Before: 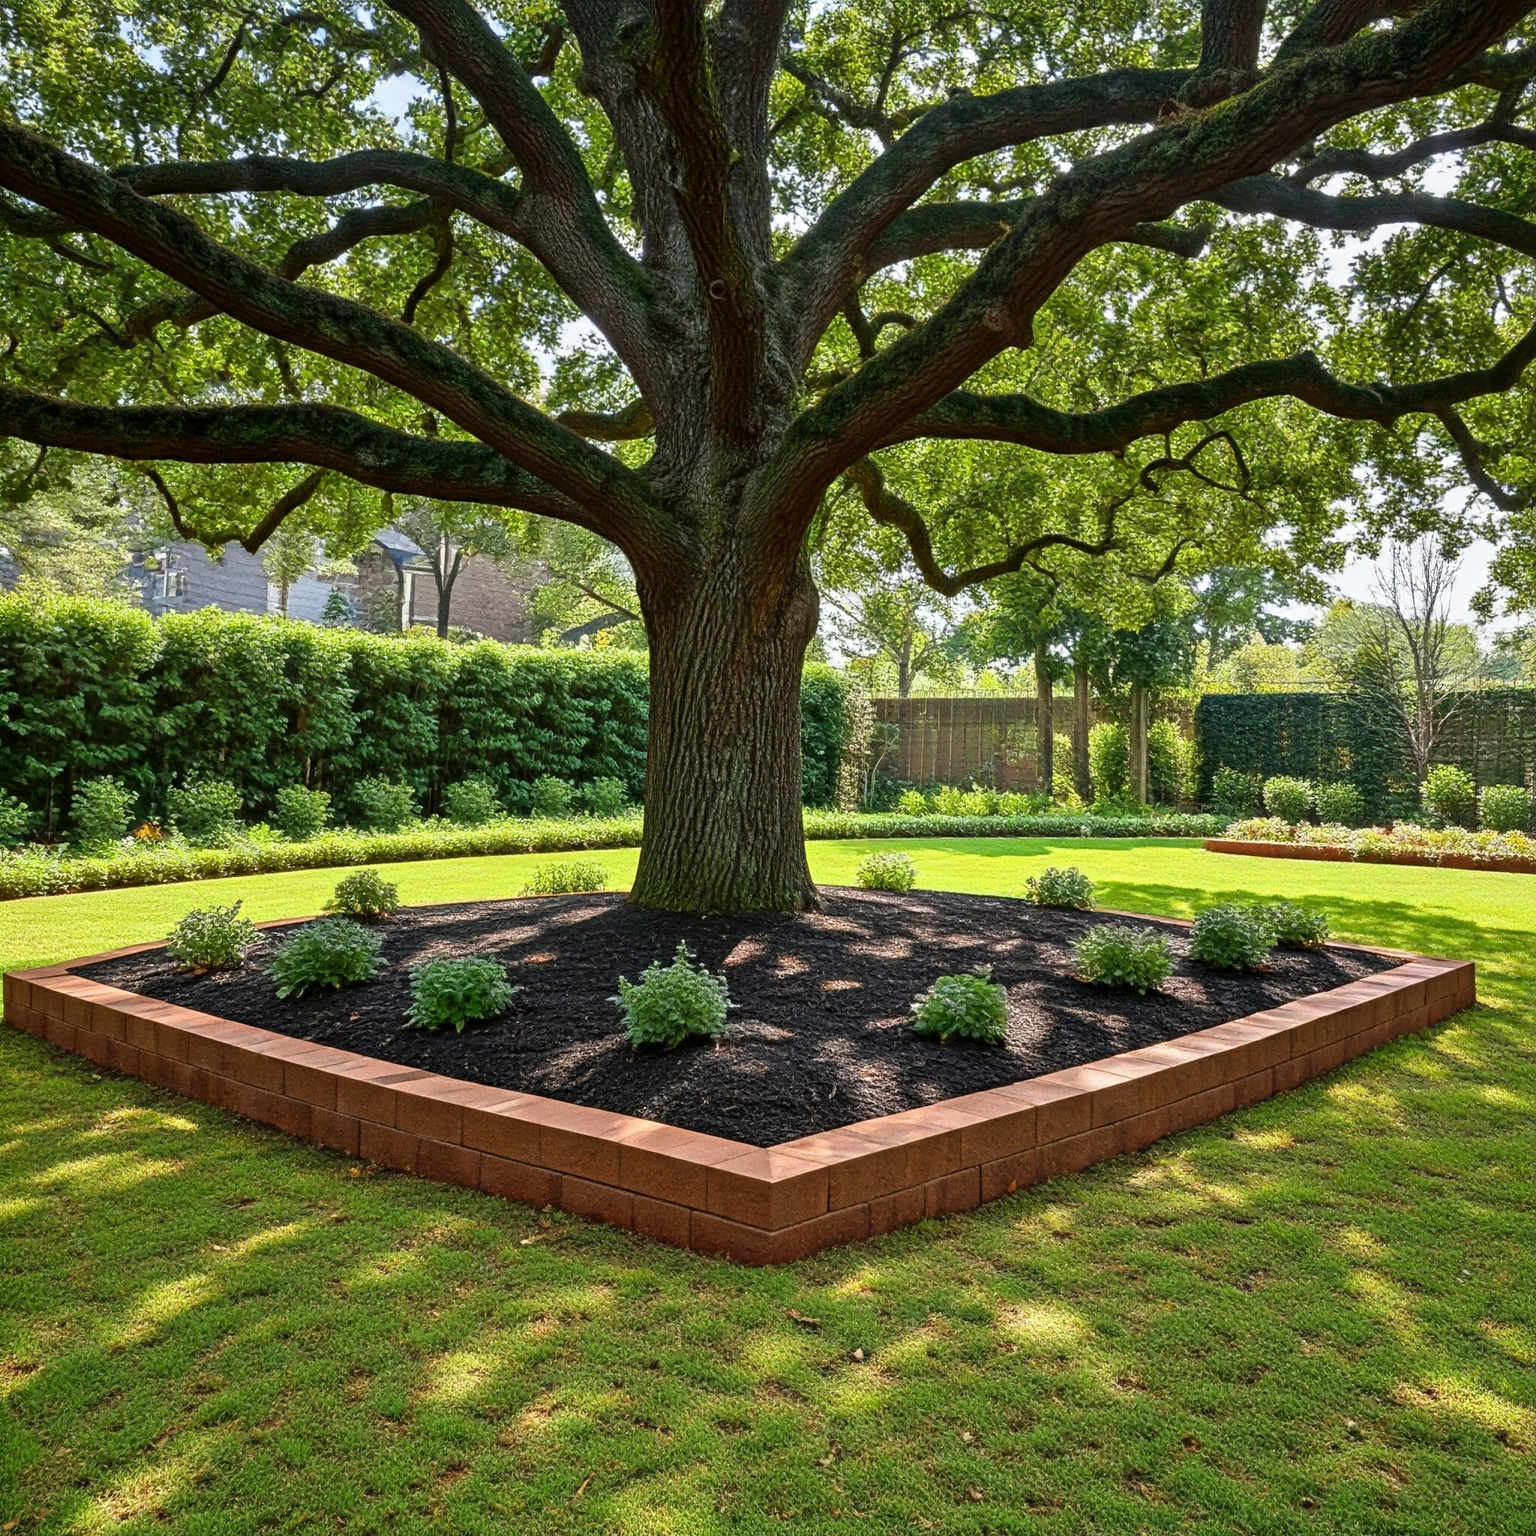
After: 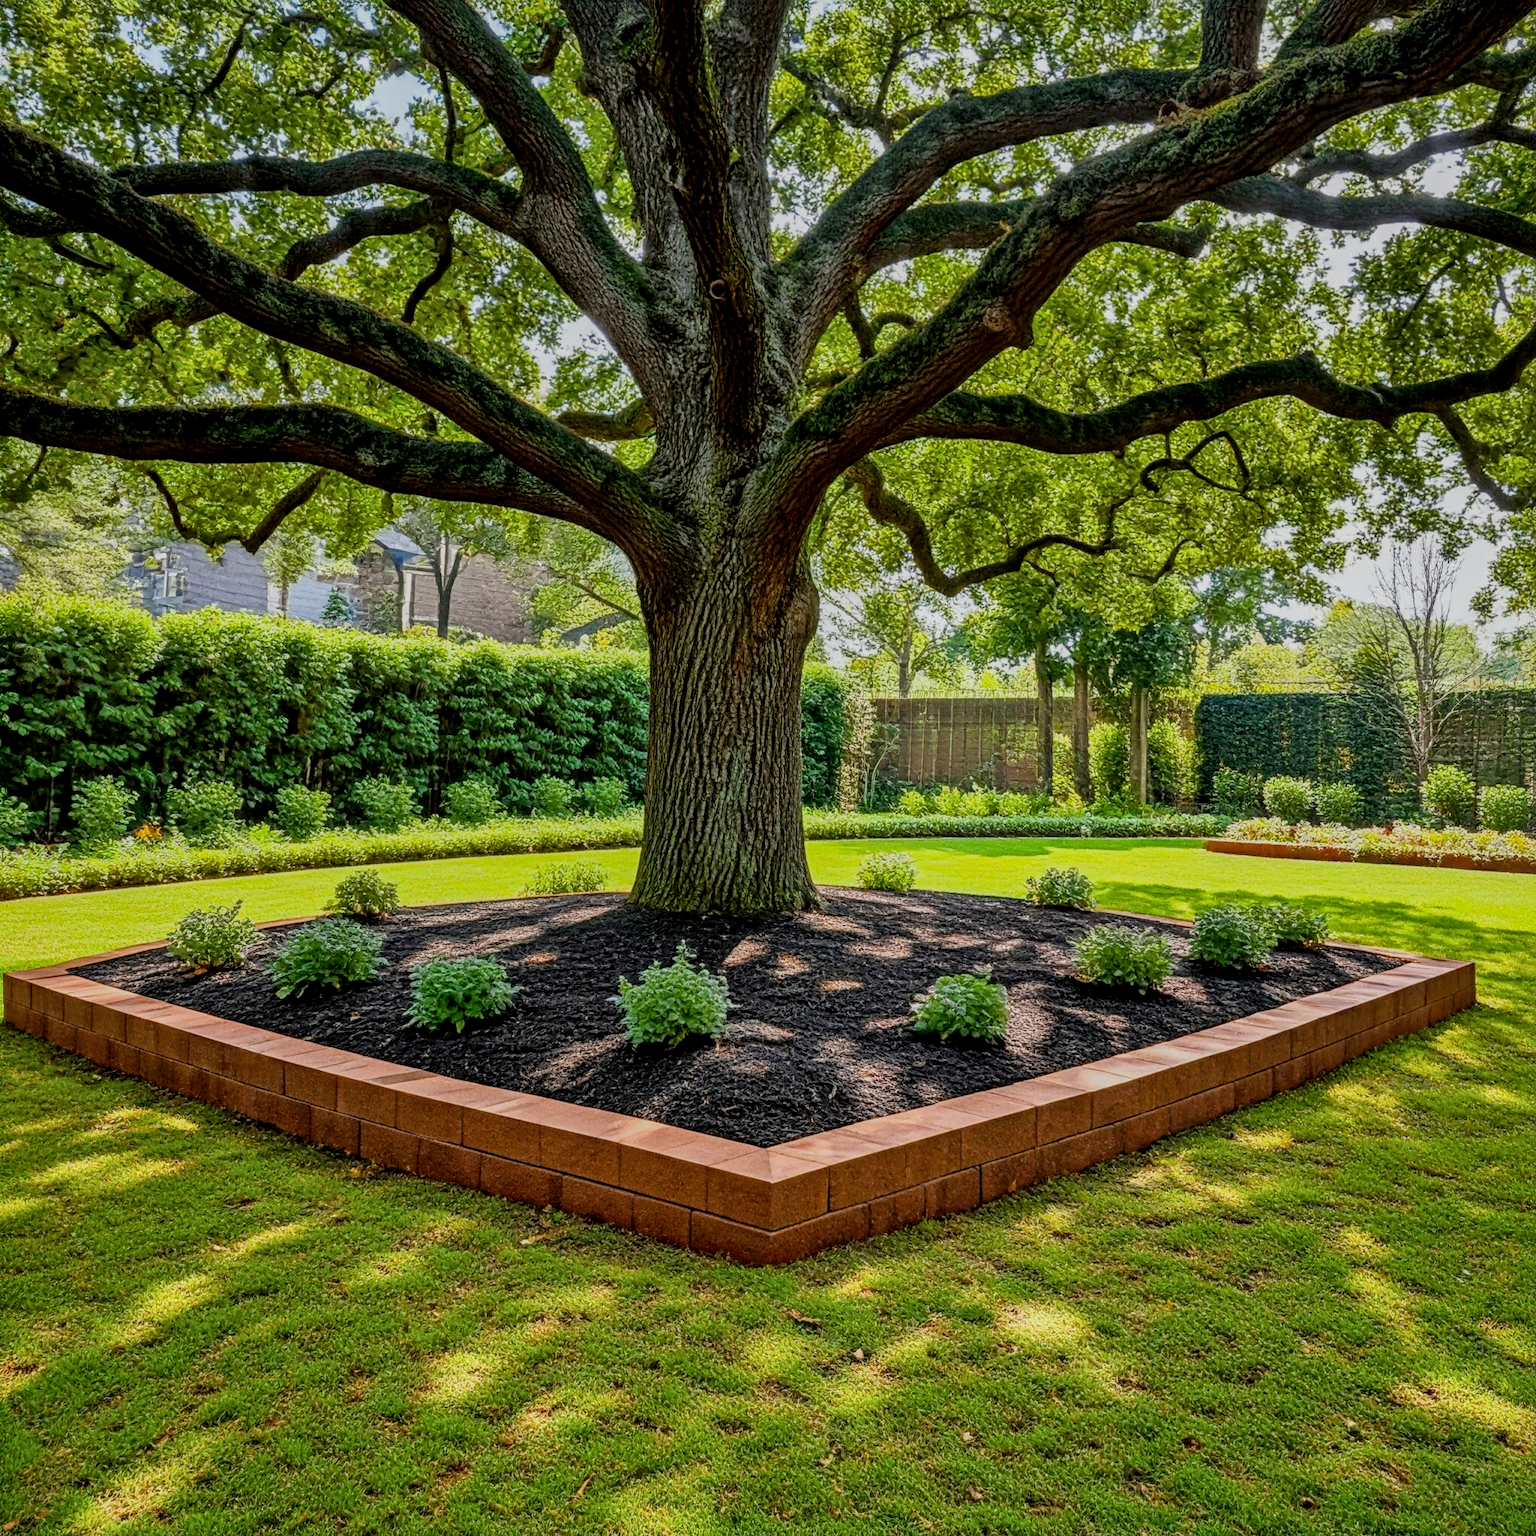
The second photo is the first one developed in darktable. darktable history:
shadows and highlights: on, module defaults
white balance: emerald 1
filmic rgb: black relative exposure -16 EV, white relative exposure 6.12 EV, hardness 5.22
local contrast: highlights 61%, detail 143%, midtone range 0.428
color balance rgb: linear chroma grading › shadows -8%, linear chroma grading › global chroma 10%, perceptual saturation grading › global saturation 2%, perceptual saturation grading › highlights -2%, perceptual saturation grading › mid-tones 4%, perceptual saturation grading › shadows 8%, perceptual brilliance grading › global brilliance 2%, perceptual brilliance grading › highlights -4%, global vibrance 16%, saturation formula JzAzBz (2021)
